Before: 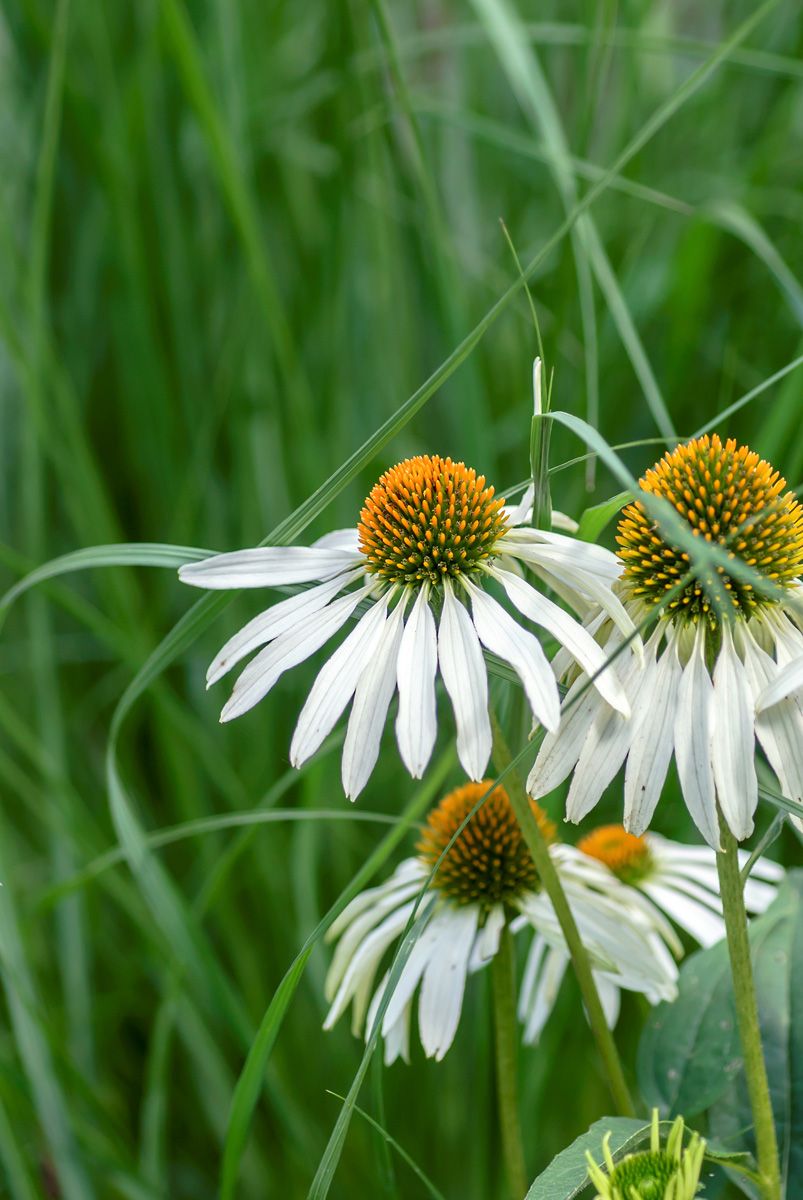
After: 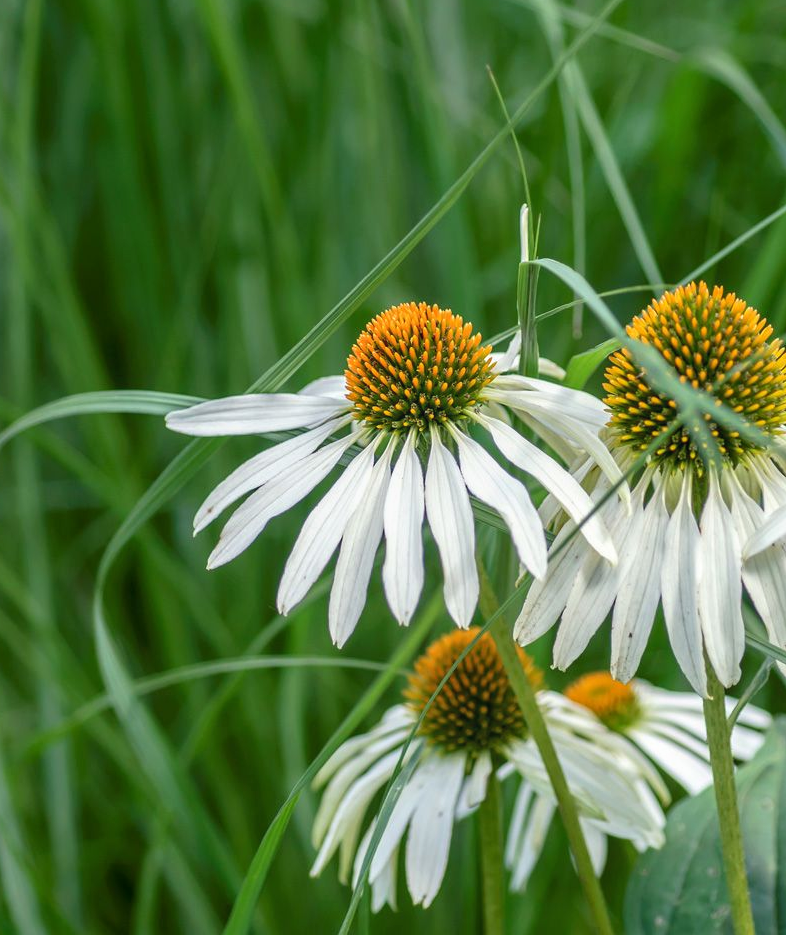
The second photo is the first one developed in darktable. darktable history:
local contrast: detail 110%
crop and rotate: left 1.814%, top 12.818%, right 0.25%, bottom 9.225%
